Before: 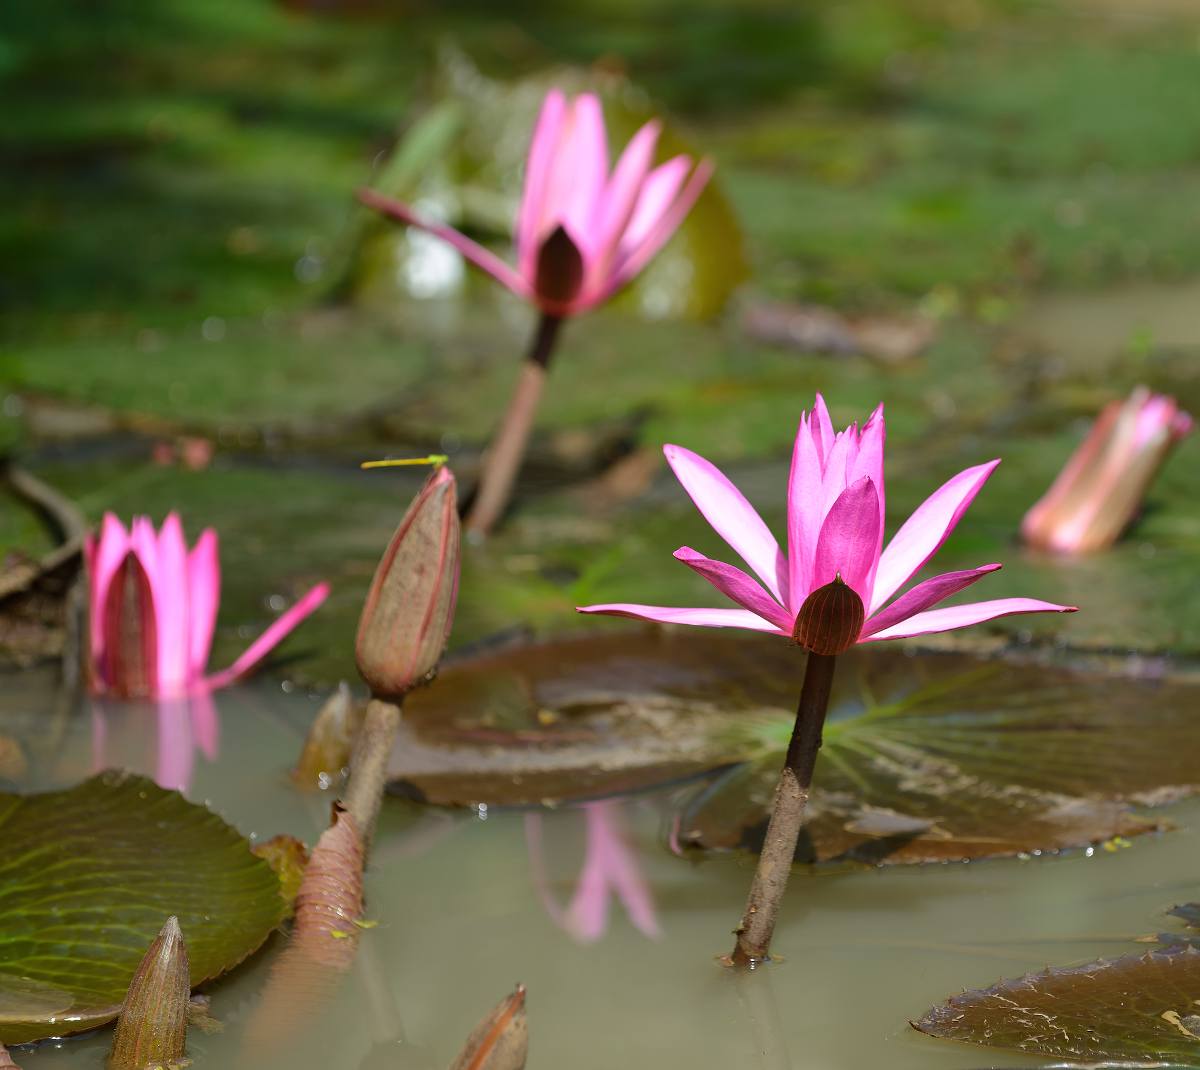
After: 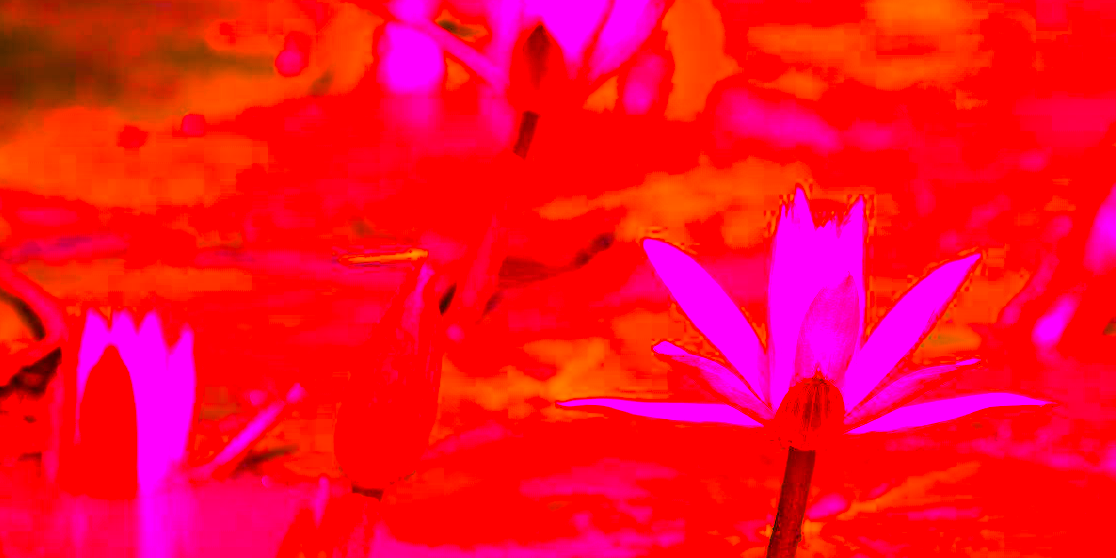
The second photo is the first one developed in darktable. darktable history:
crop: left 1.744%, top 19.225%, right 5.069%, bottom 28.357%
white balance: red 4.26, blue 1.802
color balance rgb: linear chroma grading › global chroma 15%, perceptual saturation grading › global saturation 30%
